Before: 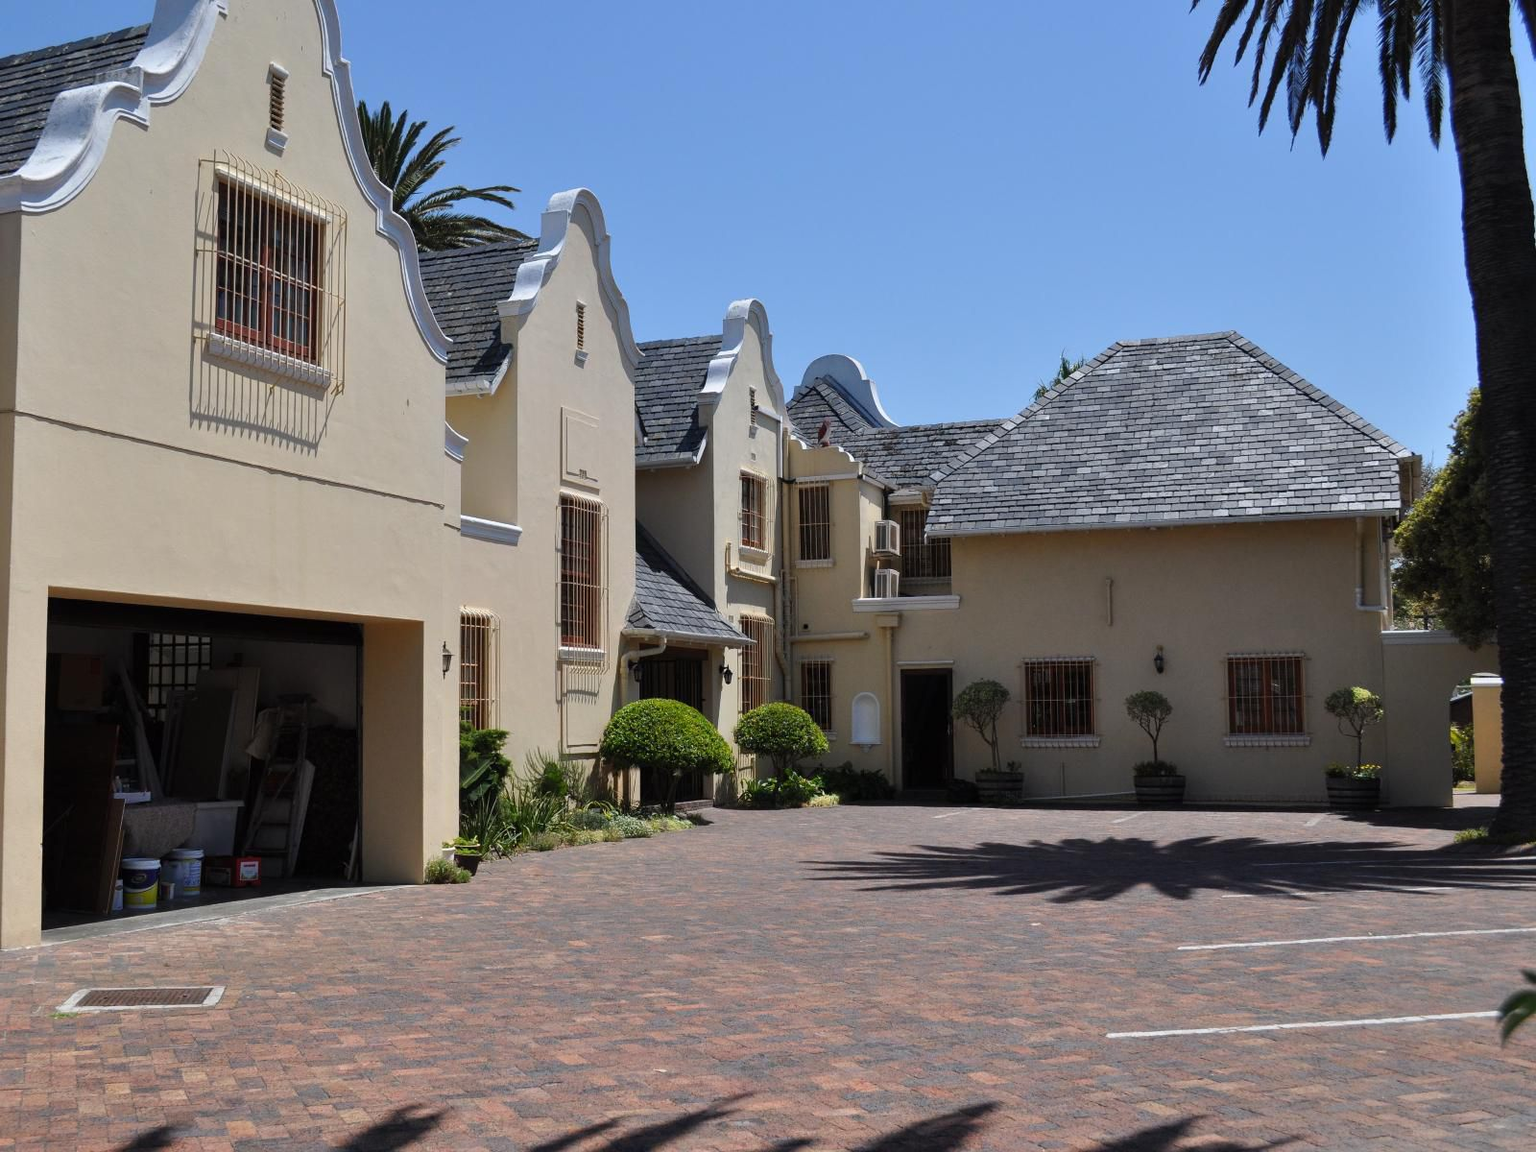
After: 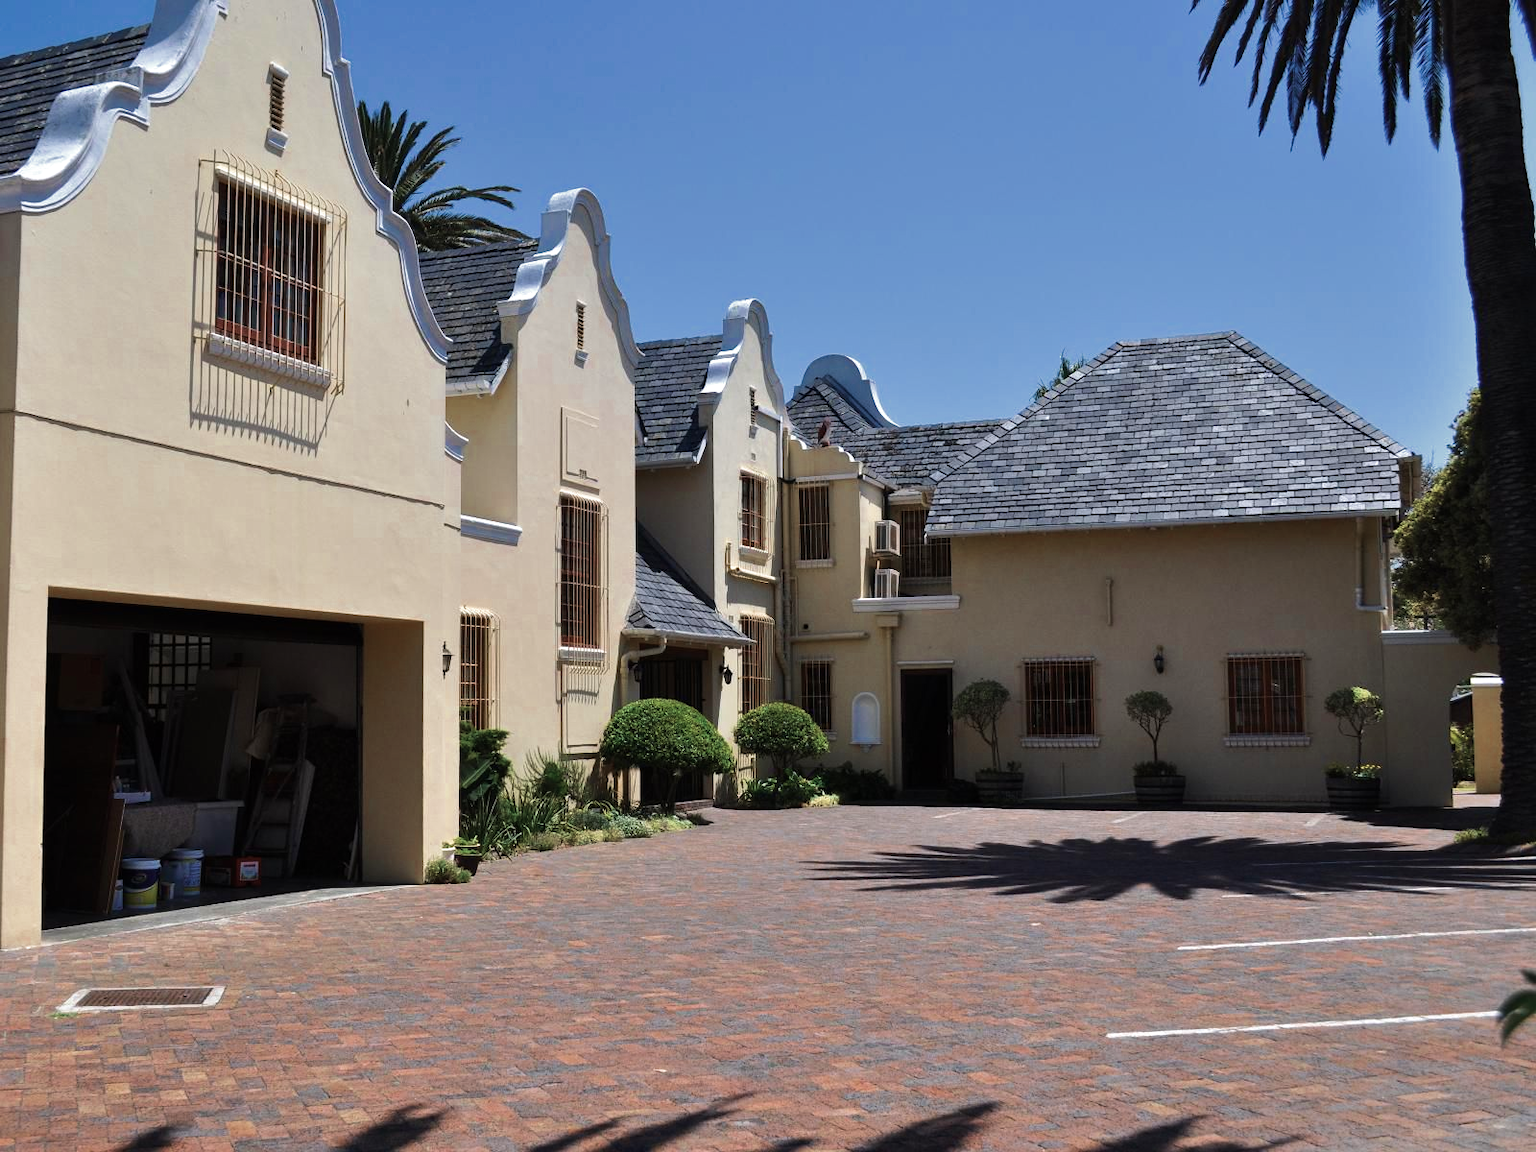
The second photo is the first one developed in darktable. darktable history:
color zones: curves: ch0 [(0, 0.5) (0.125, 0.4) (0.25, 0.5) (0.375, 0.4) (0.5, 0.4) (0.625, 0.35) (0.75, 0.35) (0.875, 0.5)]; ch1 [(0, 0.35) (0.125, 0.45) (0.25, 0.35) (0.375, 0.35) (0.5, 0.35) (0.625, 0.35) (0.75, 0.45) (0.875, 0.35)]; ch2 [(0, 0.6) (0.125, 0.5) (0.25, 0.5) (0.375, 0.6) (0.5, 0.6) (0.625, 0.5) (0.75, 0.5) (0.875, 0.5)]
tone equalizer: -8 EV -0.417 EV, -7 EV -0.389 EV, -6 EV -0.333 EV, -5 EV -0.222 EV, -3 EV 0.222 EV, -2 EV 0.333 EV, -1 EV 0.389 EV, +0 EV 0.417 EV, edges refinement/feathering 500, mask exposure compensation -1.57 EV, preserve details no
velvia: strength 45%
